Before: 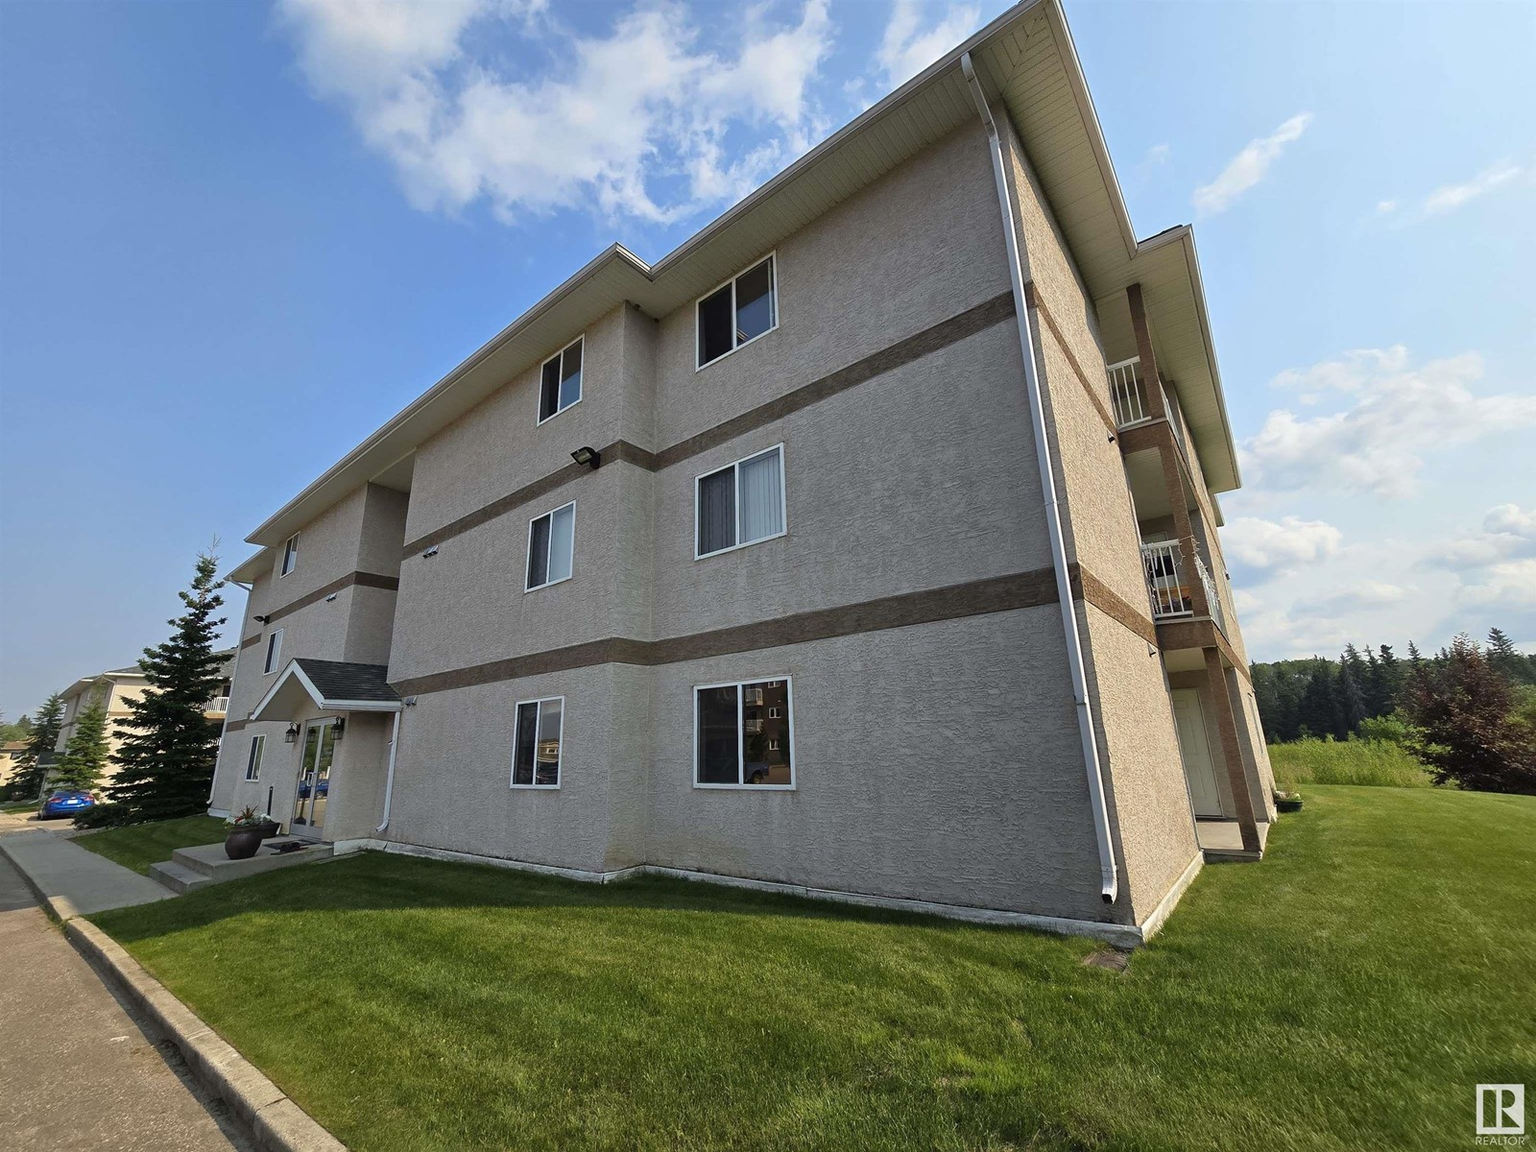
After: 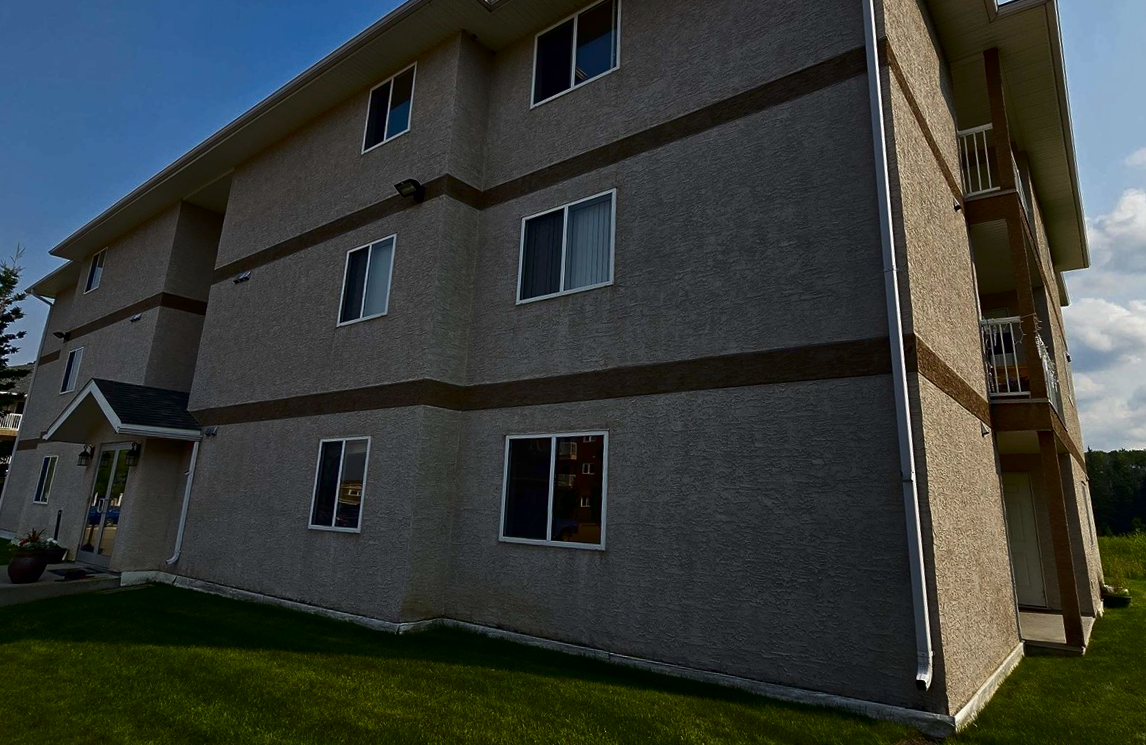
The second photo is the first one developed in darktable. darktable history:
crop and rotate: angle -3.84°, left 9.86%, top 20.497%, right 12.285%, bottom 11.936%
contrast brightness saturation: brightness -0.539
